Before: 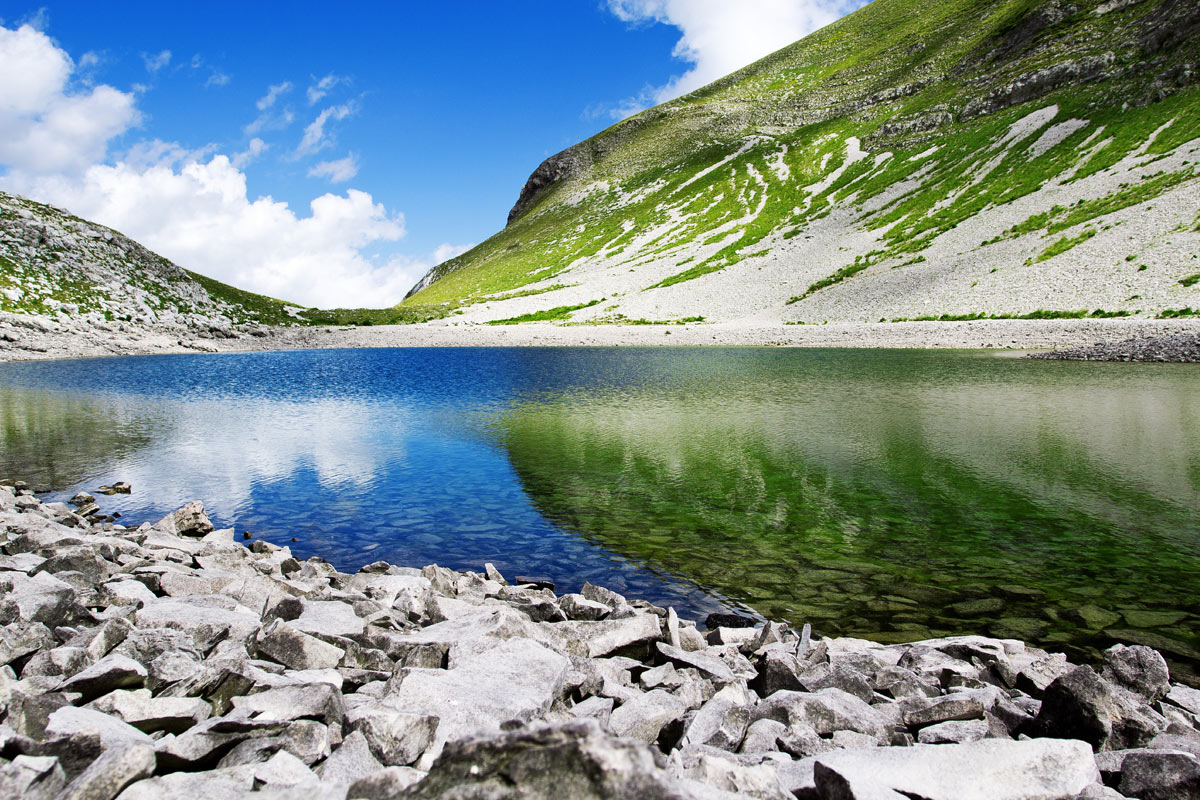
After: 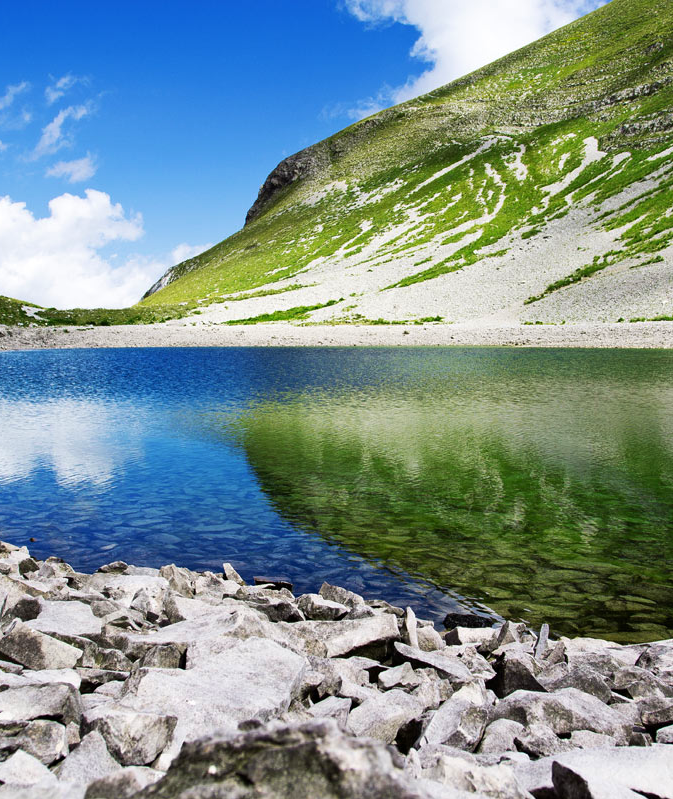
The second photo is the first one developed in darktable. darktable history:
velvia: strength 15.37%
crop: left 21.904%, right 22.004%, bottom 0.006%
